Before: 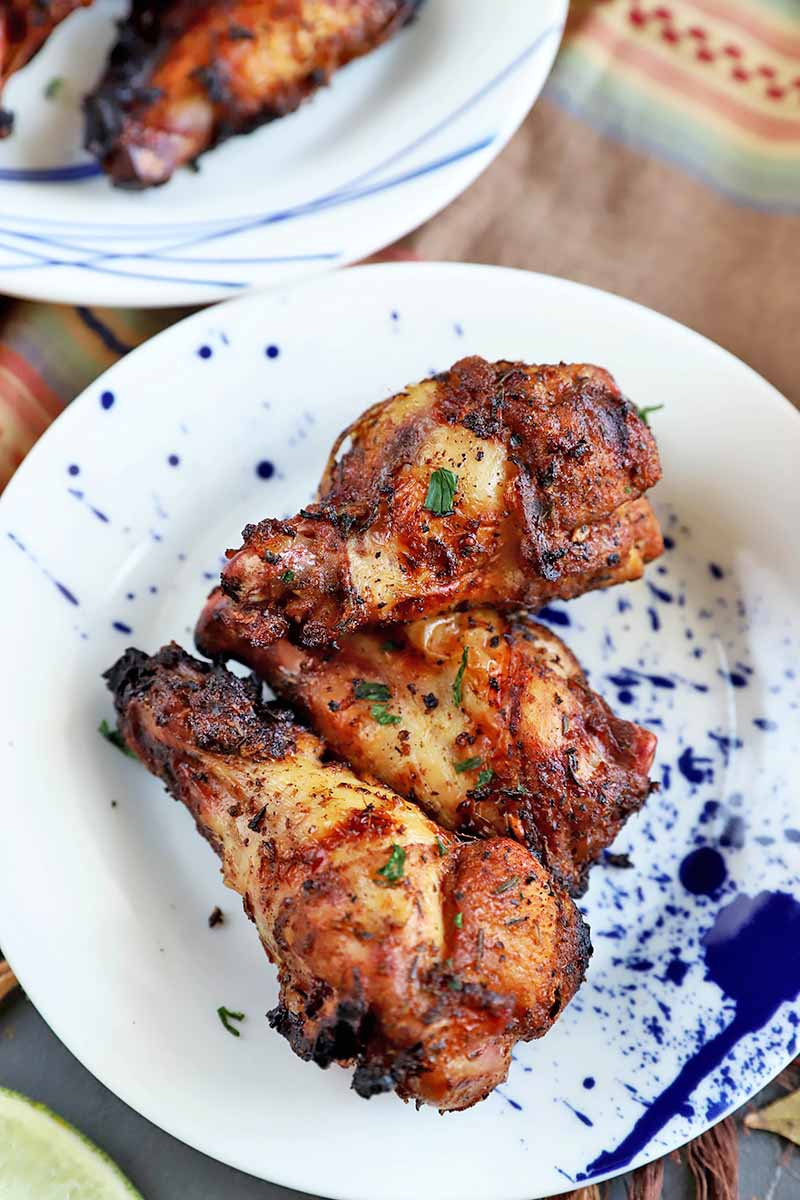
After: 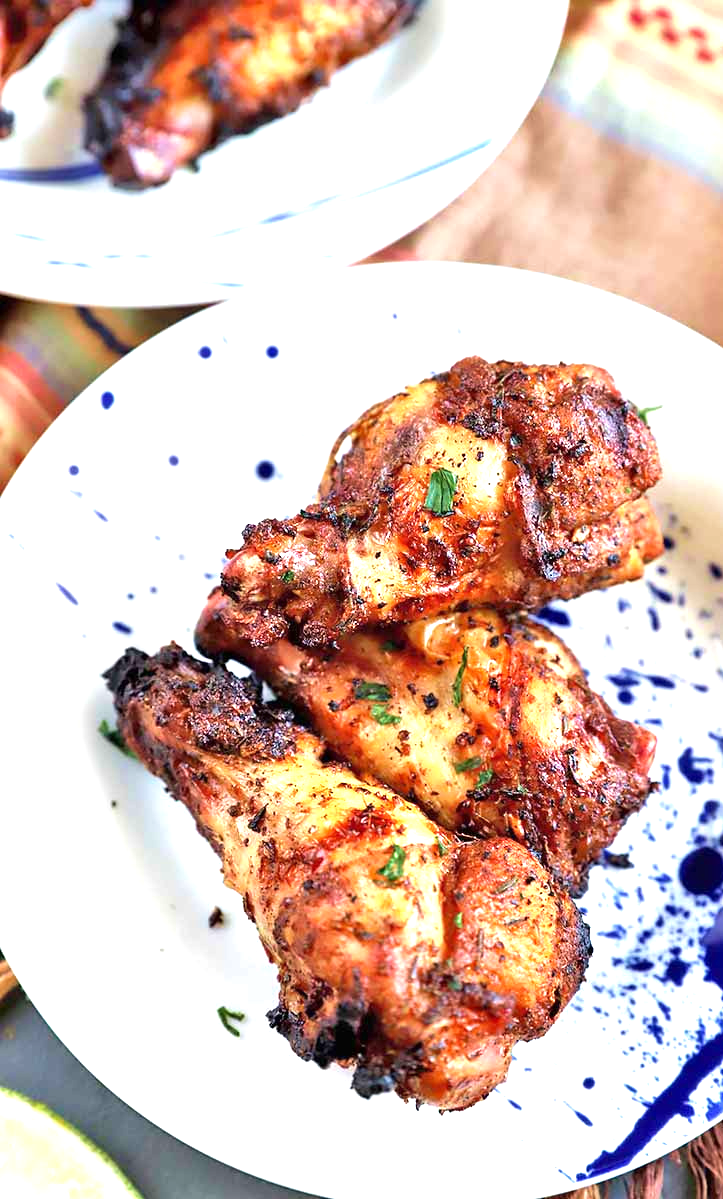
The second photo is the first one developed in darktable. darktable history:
exposure: exposure 1 EV, compensate highlight preservation false
velvia: on, module defaults
crop: right 9.509%, bottom 0.031%
